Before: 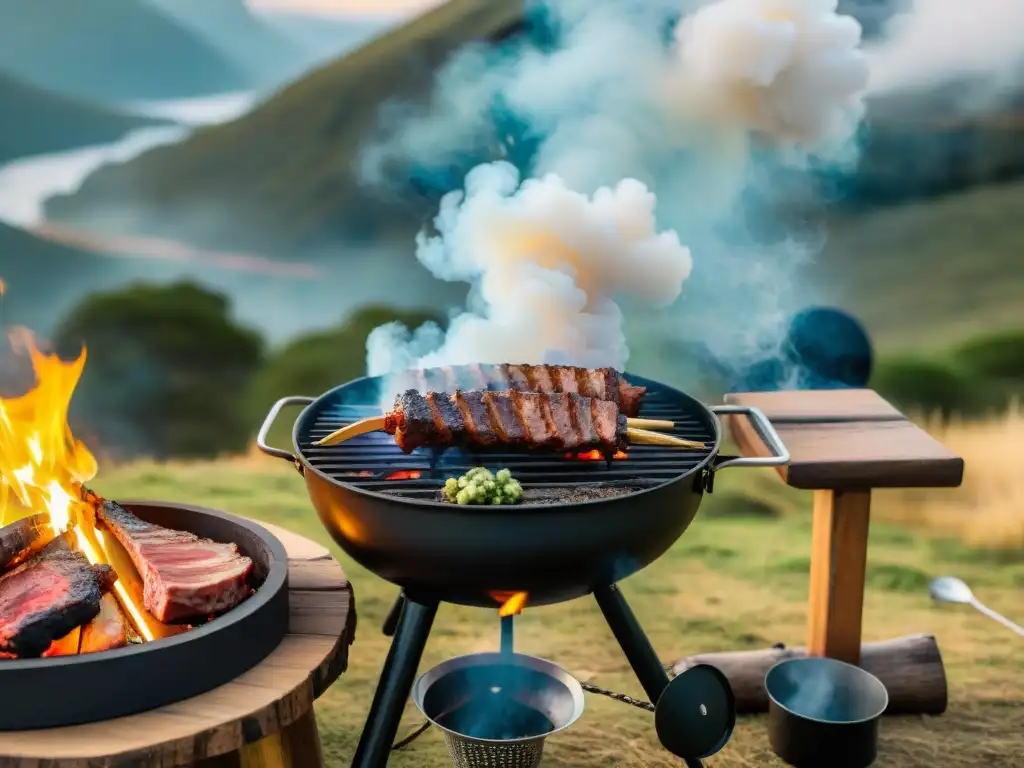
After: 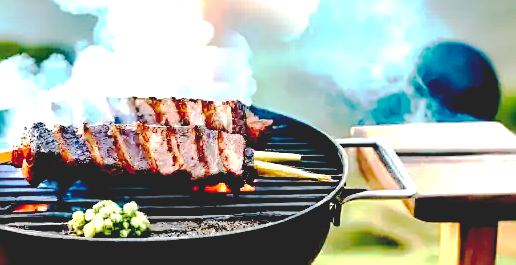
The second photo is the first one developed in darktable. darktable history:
exposure: black level correction 0, exposure 1 EV, compensate exposure bias true, compensate highlight preservation false
crop: left 36.43%, top 34.821%, right 13.135%, bottom 30.639%
sharpen: on, module defaults
levels: levels [0.062, 0.494, 0.925]
base curve: curves: ch0 [(0.065, 0.026) (0.236, 0.358) (0.53, 0.546) (0.777, 0.841) (0.924, 0.992)], preserve colors none
